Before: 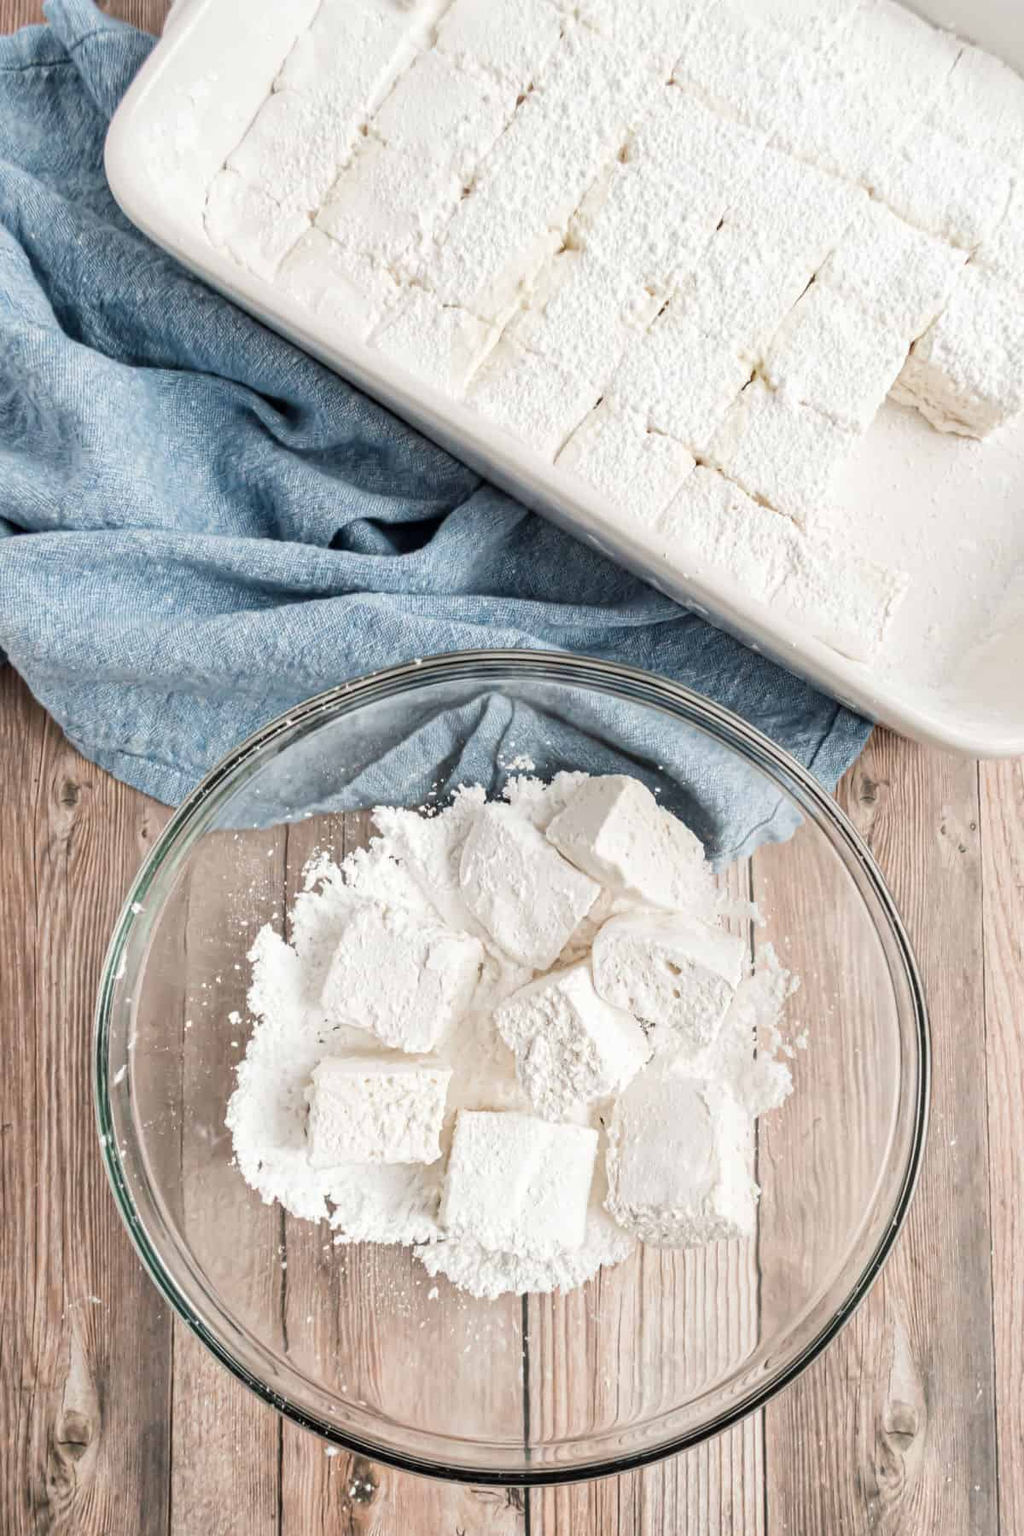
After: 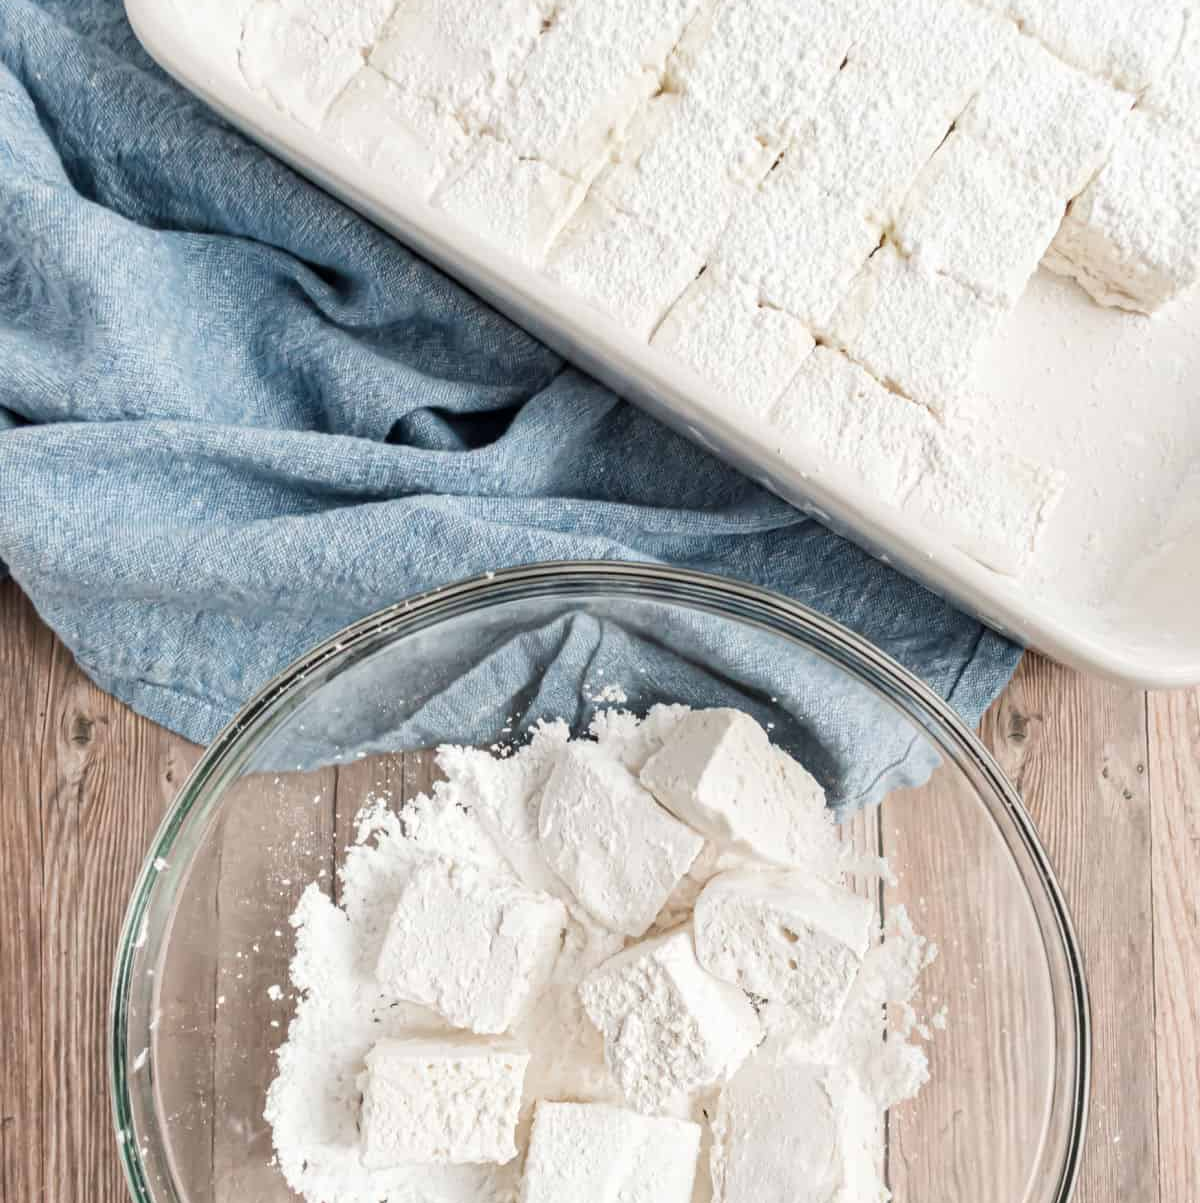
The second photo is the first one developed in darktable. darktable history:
crop: top 11.154%, bottom 22.01%
